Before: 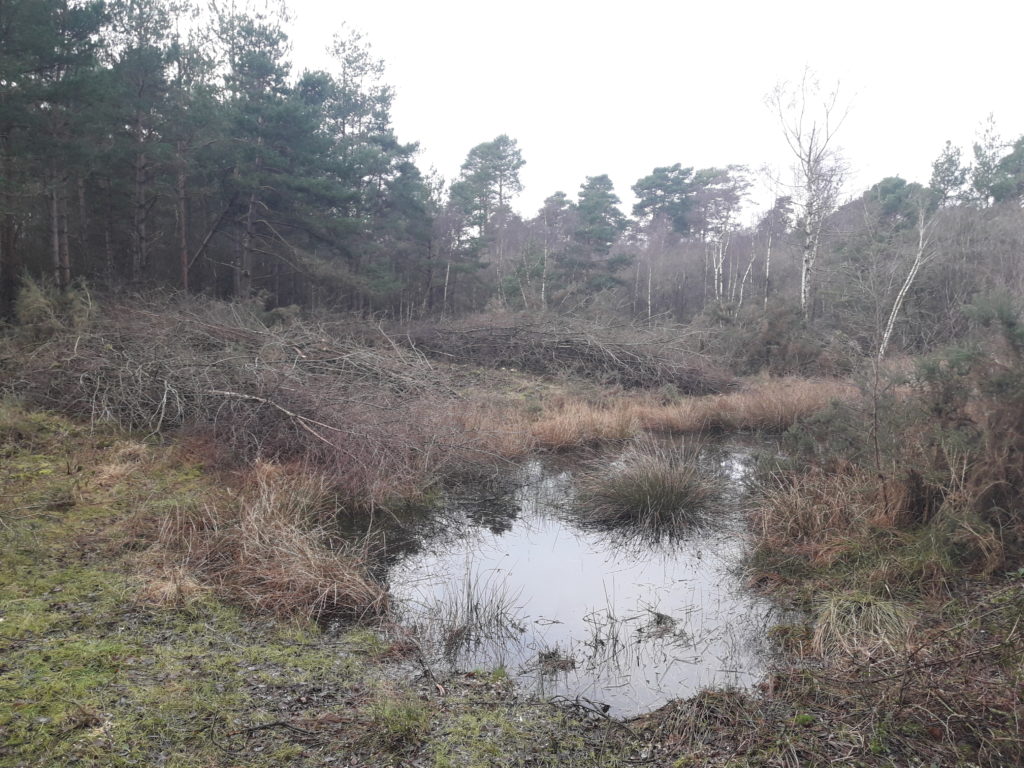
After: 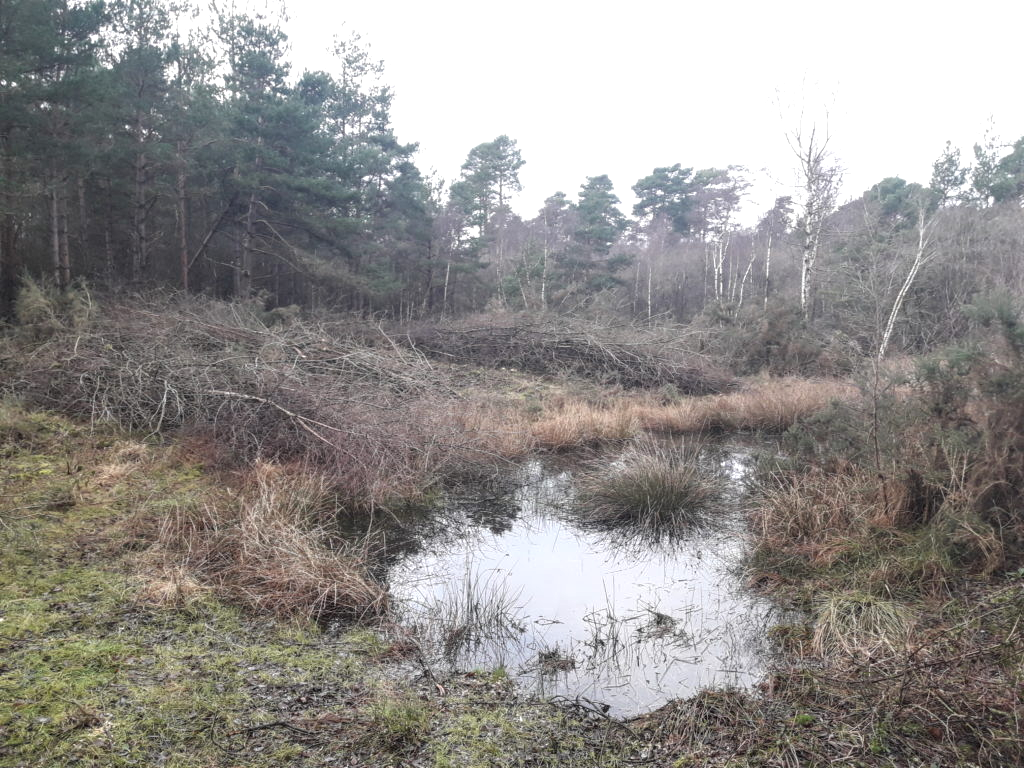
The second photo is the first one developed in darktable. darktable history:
local contrast: detail 130%
exposure: exposure 0.25 EV, compensate highlight preservation false
